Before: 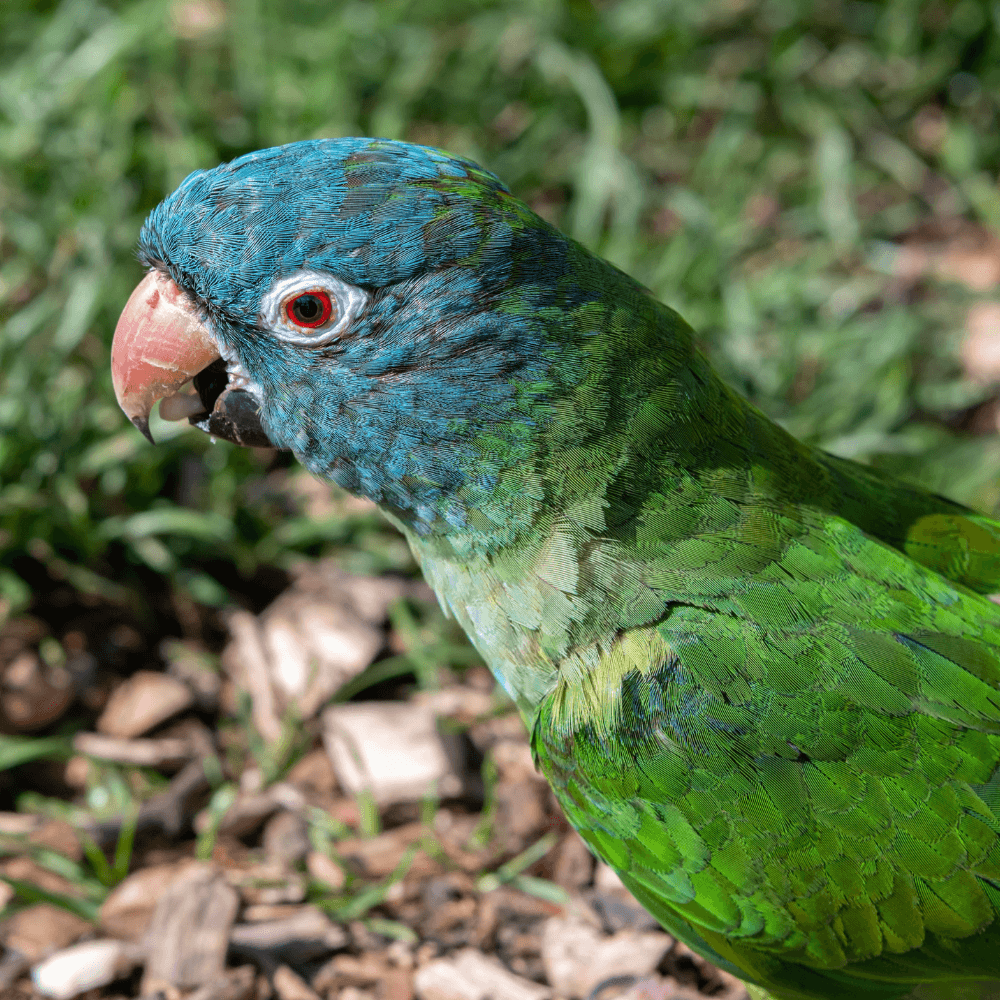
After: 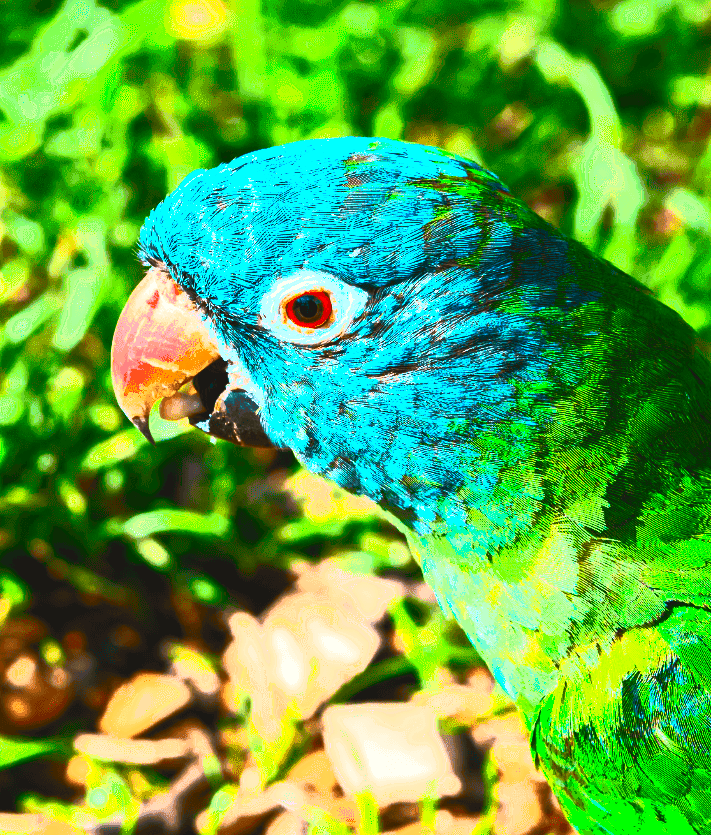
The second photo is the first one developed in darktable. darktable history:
tone equalizer: -8 EV -0.732 EV, -7 EV -0.699 EV, -6 EV -0.633 EV, -5 EV -0.381 EV, -3 EV 0.402 EV, -2 EV 0.6 EV, -1 EV 0.698 EV, +0 EV 0.765 EV, edges refinement/feathering 500, mask exposure compensation -1.57 EV, preserve details no
crop: right 28.872%, bottom 16.436%
contrast brightness saturation: contrast 0.996, brightness 0.993, saturation 0.998
color balance rgb: power › chroma 0.271%, power › hue 61.6°, linear chroma grading › shadows 9.766%, linear chroma grading › highlights 9.36%, linear chroma grading › global chroma 15.193%, linear chroma grading › mid-tones 14.635%, perceptual saturation grading › global saturation 31.195%
